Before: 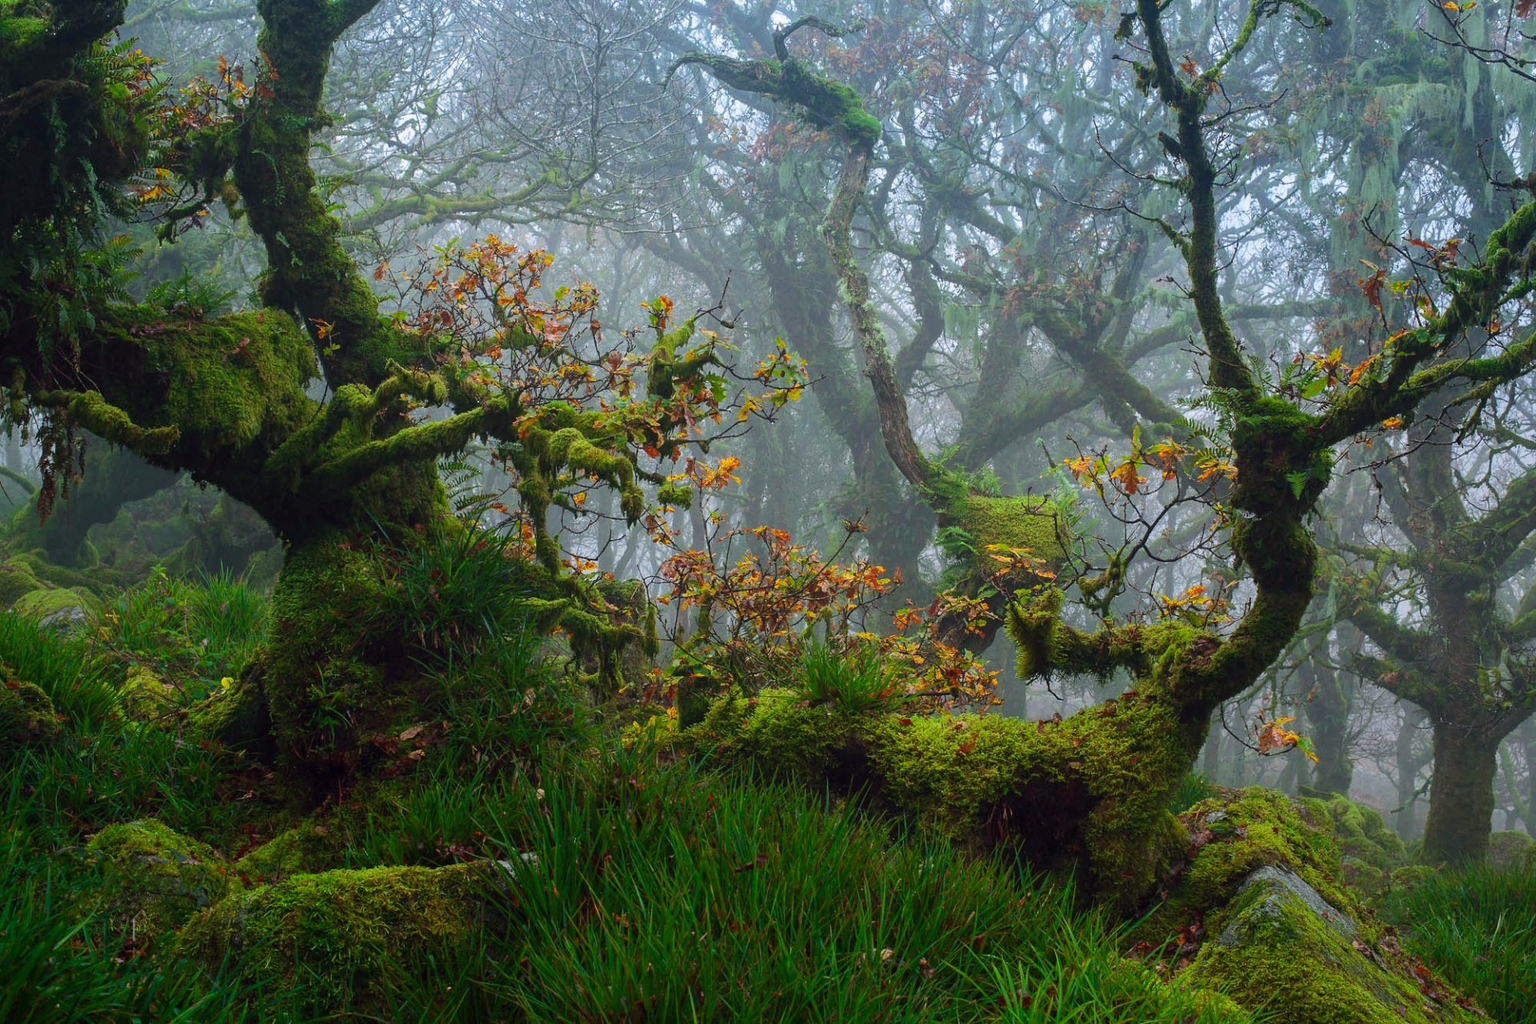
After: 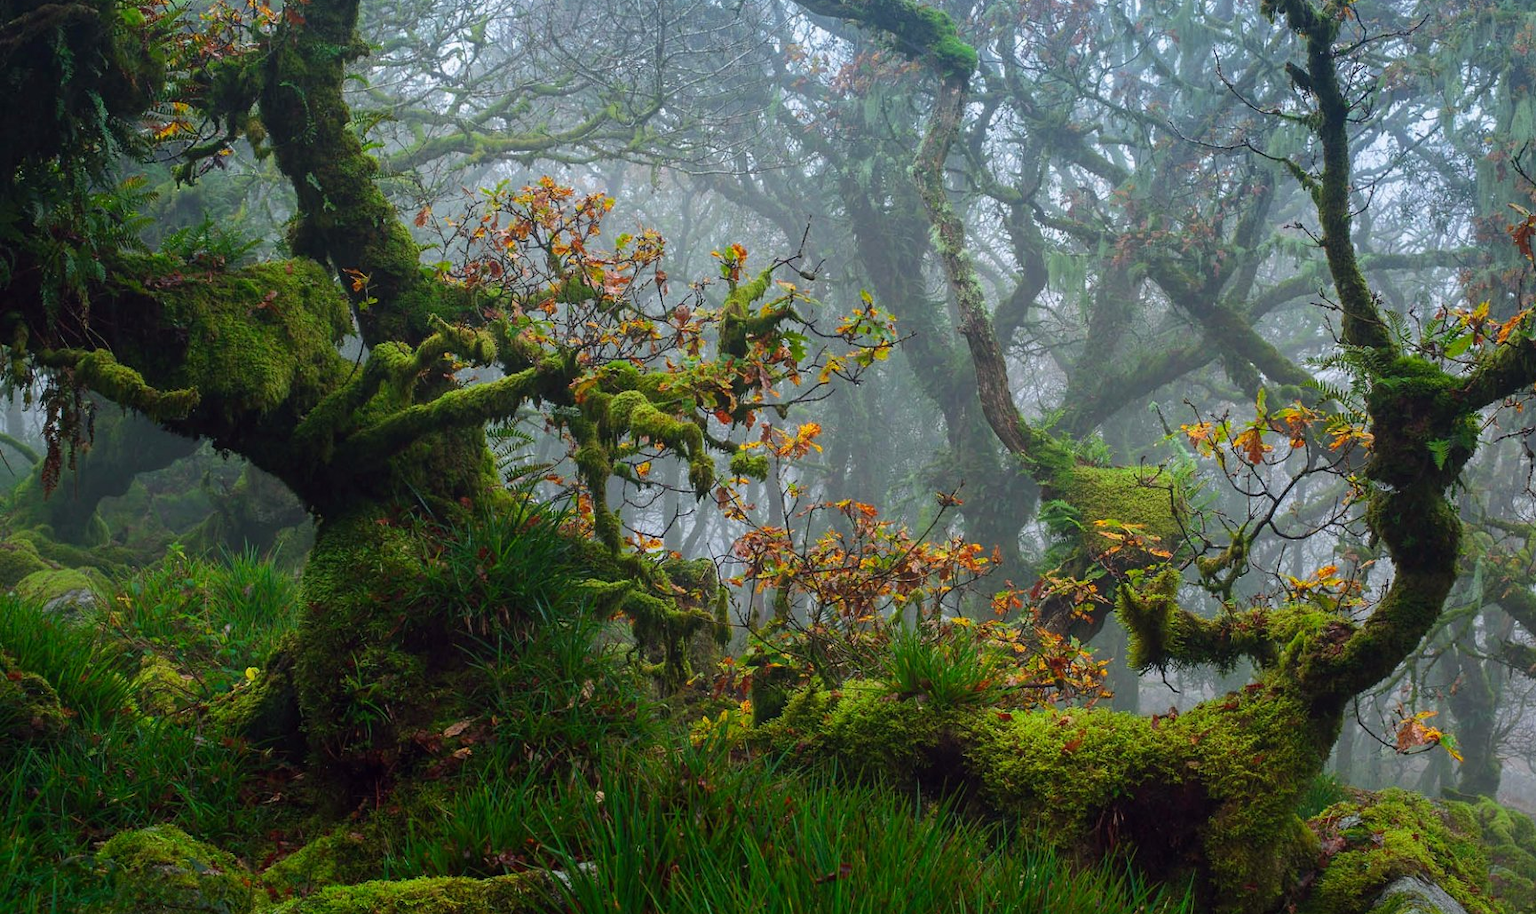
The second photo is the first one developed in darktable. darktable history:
crop: top 7.455%, right 9.848%, bottom 12.008%
